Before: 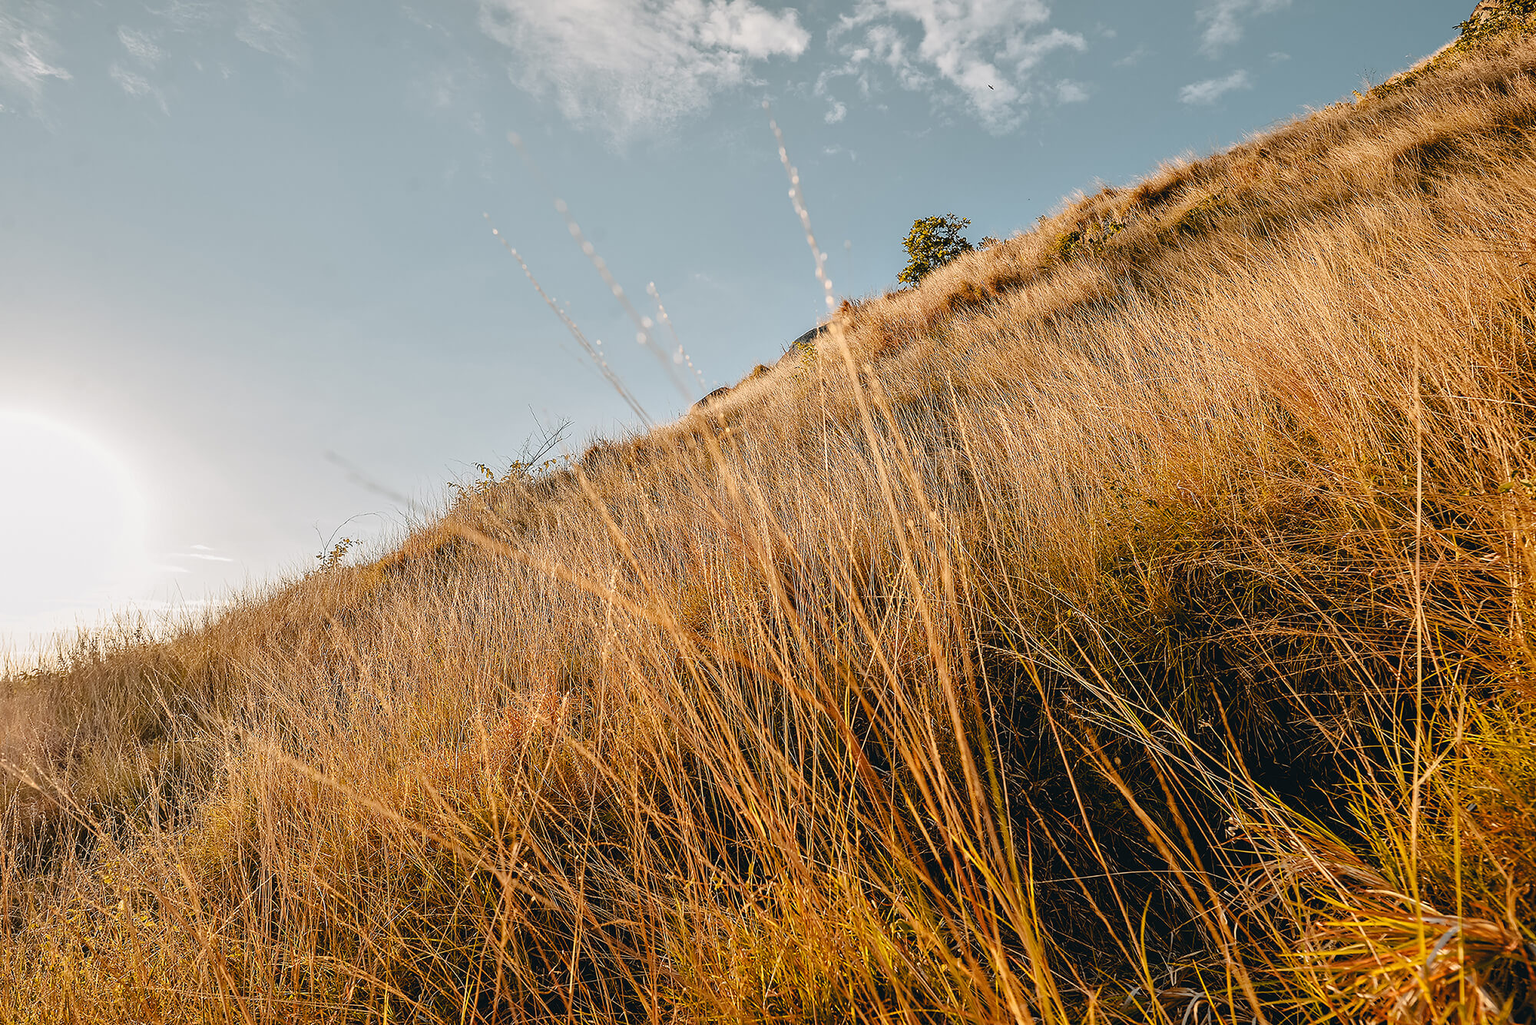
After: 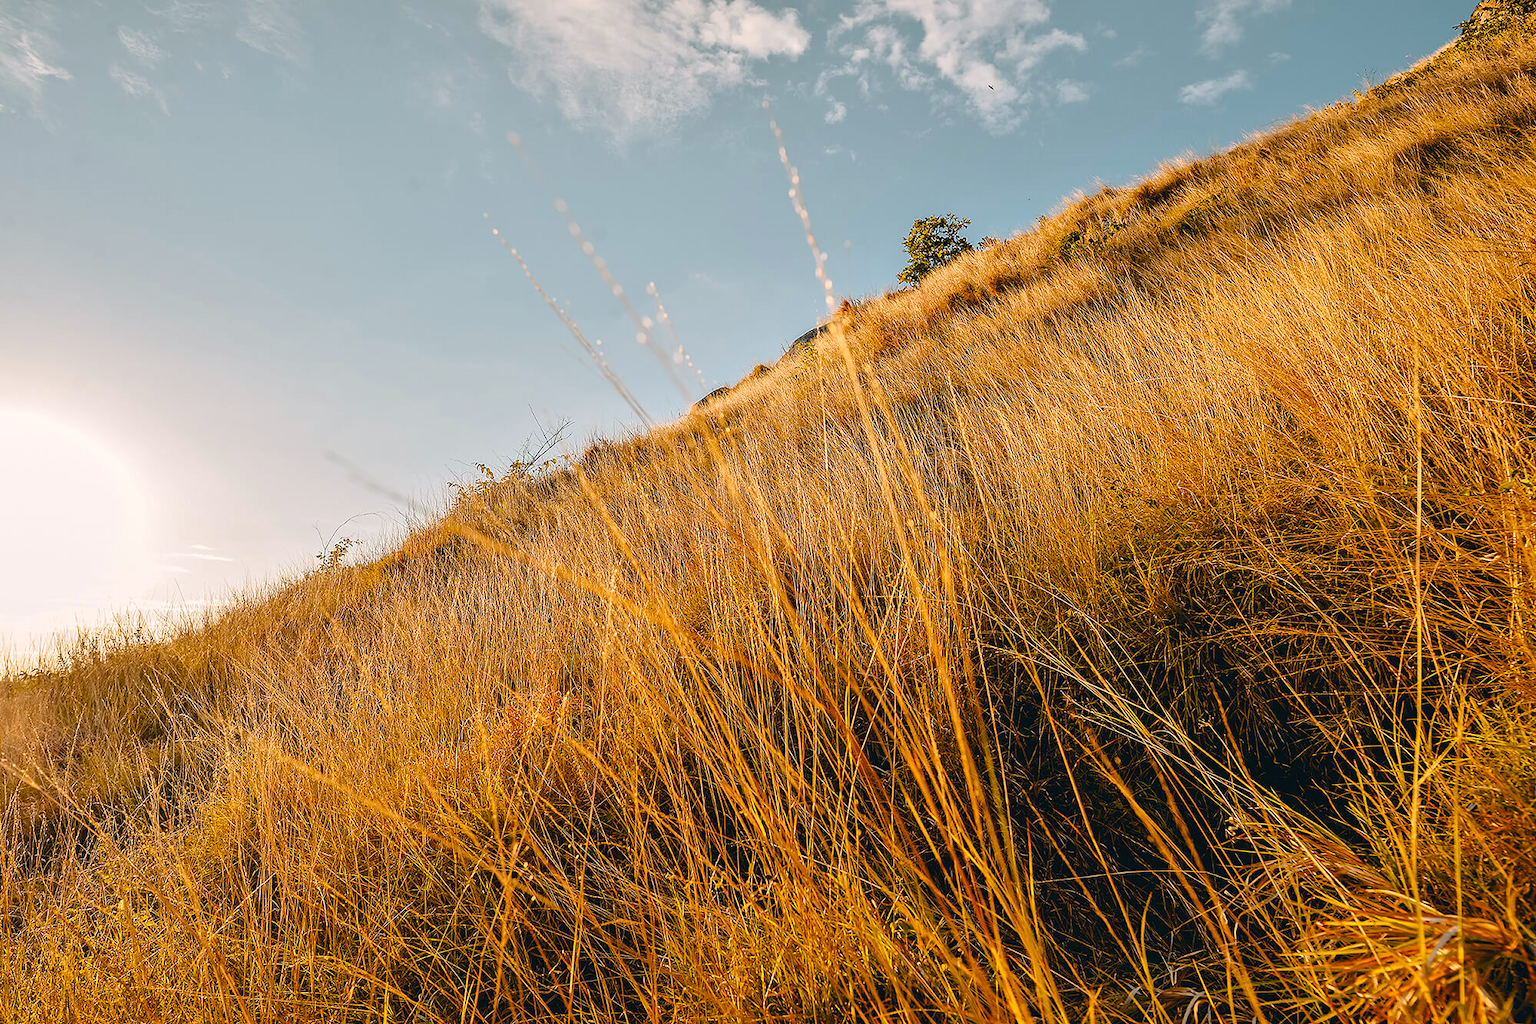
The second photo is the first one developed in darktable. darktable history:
color balance rgb: highlights gain › luminance 7.463%, highlights gain › chroma 0.915%, highlights gain › hue 49.99°, perceptual saturation grading › global saturation 31.115%, global vibrance 20%
